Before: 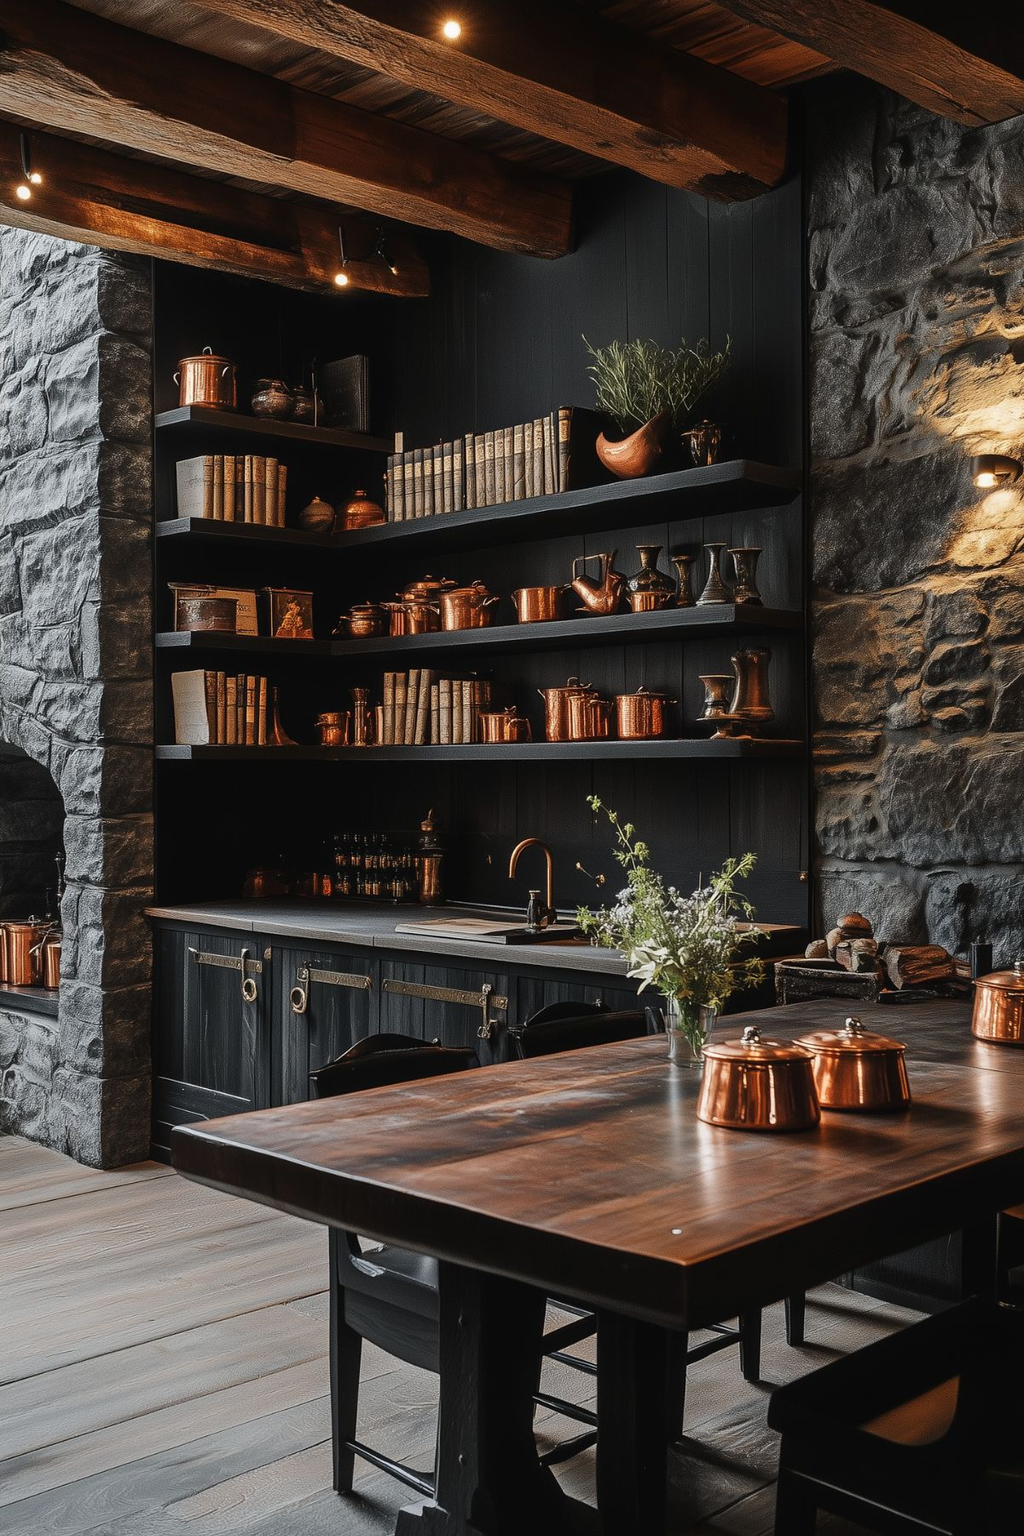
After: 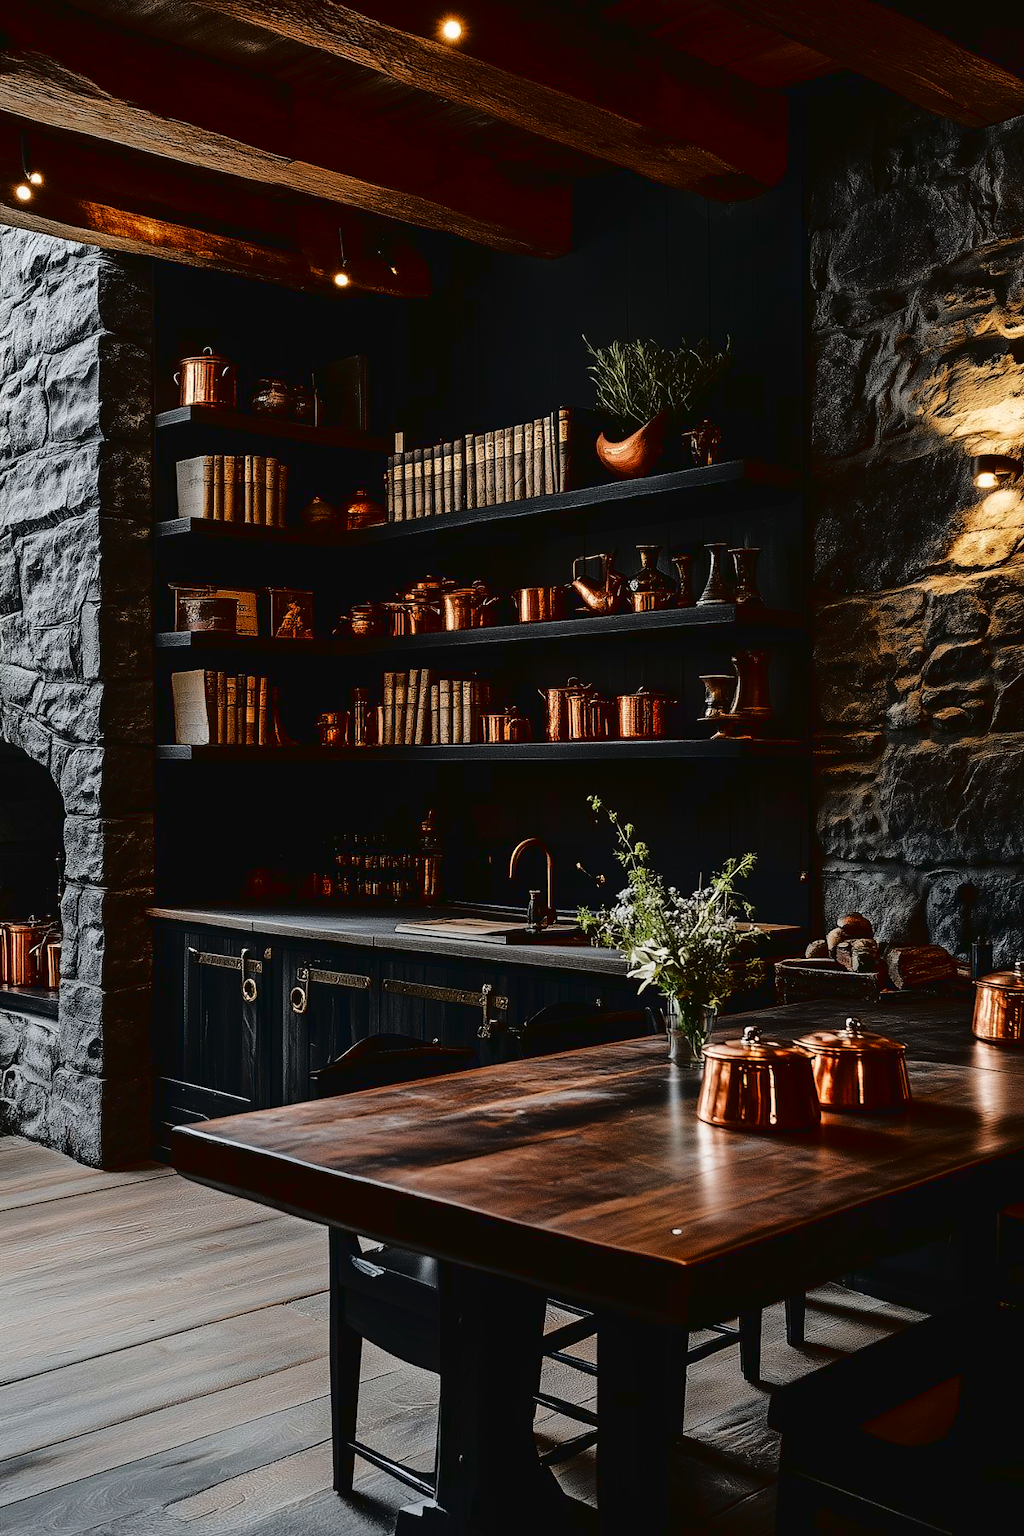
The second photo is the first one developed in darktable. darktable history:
contrast brightness saturation: contrast 0.132, brightness -0.23, saturation 0.15
tone curve: curves: ch0 [(0, 0) (0.003, 0.025) (0.011, 0.027) (0.025, 0.032) (0.044, 0.037) (0.069, 0.044) (0.1, 0.054) (0.136, 0.084) (0.177, 0.128) (0.224, 0.196) (0.277, 0.281) (0.335, 0.376) (0.399, 0.461) (0.468, 0.534) (0.543, 0.613) (0.623, 0.692) (0.709, 0.77) (0.801, 0.849) (0.898, 0.934) (1, 1)], color space Lab, linked channels, preserve colors none
